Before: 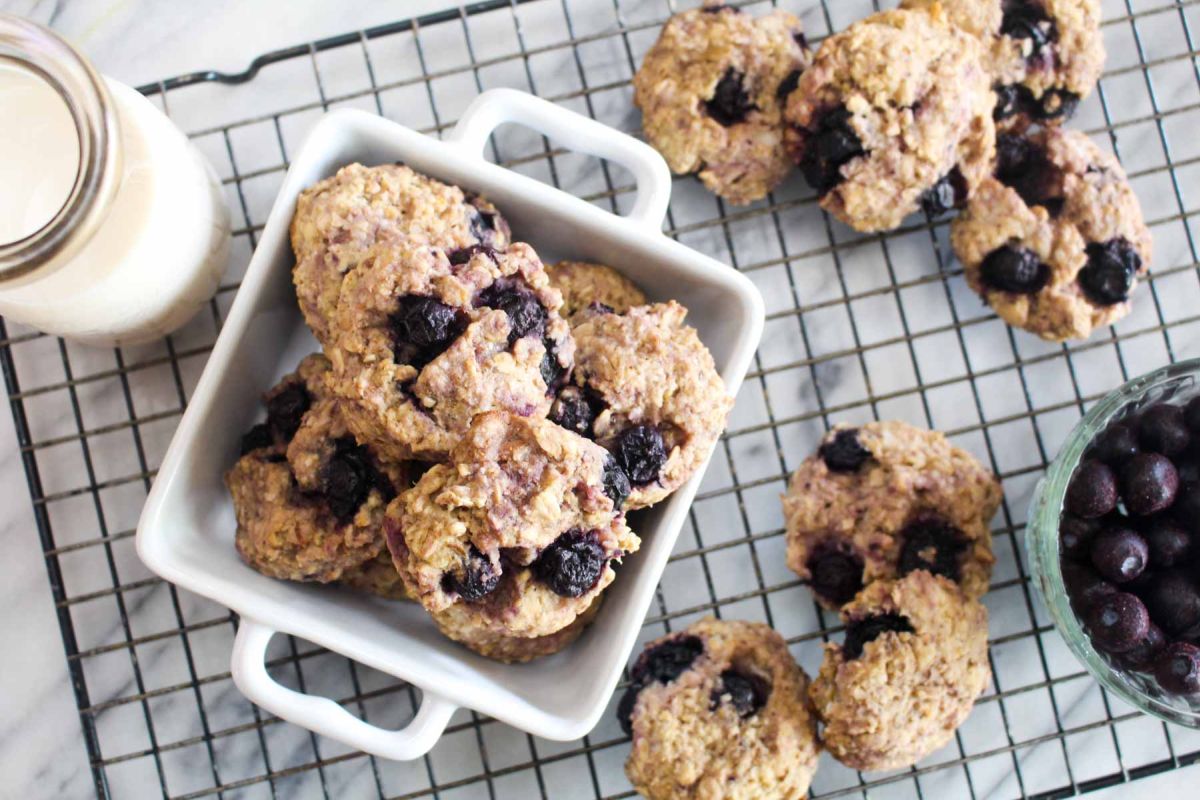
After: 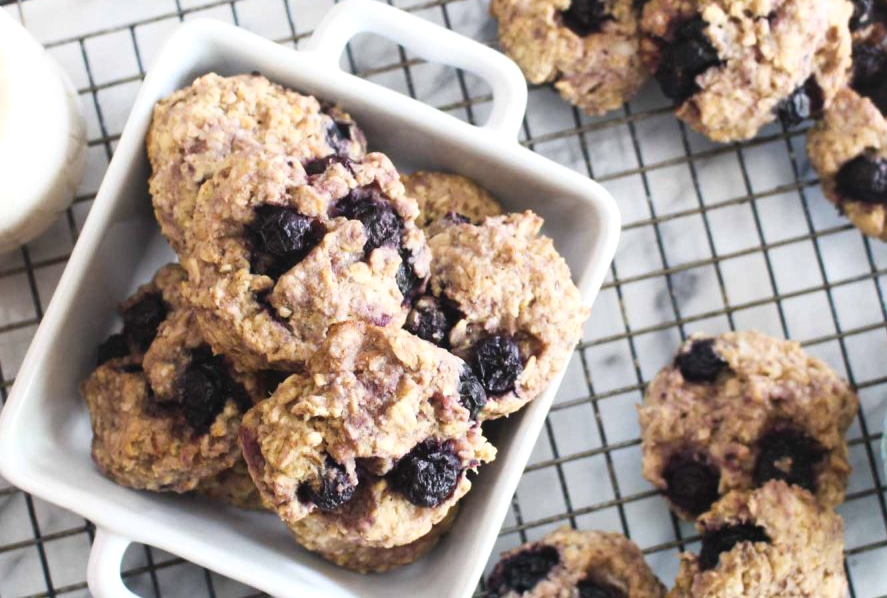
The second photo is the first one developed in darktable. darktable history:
crop and rotate: left 12.058%, top 11.347%, right 13.945%, bottom 13.899%
exposure: black level correction -0.004, exposure 0.049 EV, compensate exposure bias true, compensate highlight preservation false
color zones: curves: ch1 [(0, 0.469) (0.01, 0.469) (0.12, 0.446) (0.248, 0.469) (0.5, 0.5) (0.748, 0.5) (0.99, 0.469) (1, 0.469)]
shadows and highlights: shadows 1.23, highlights 39.83
